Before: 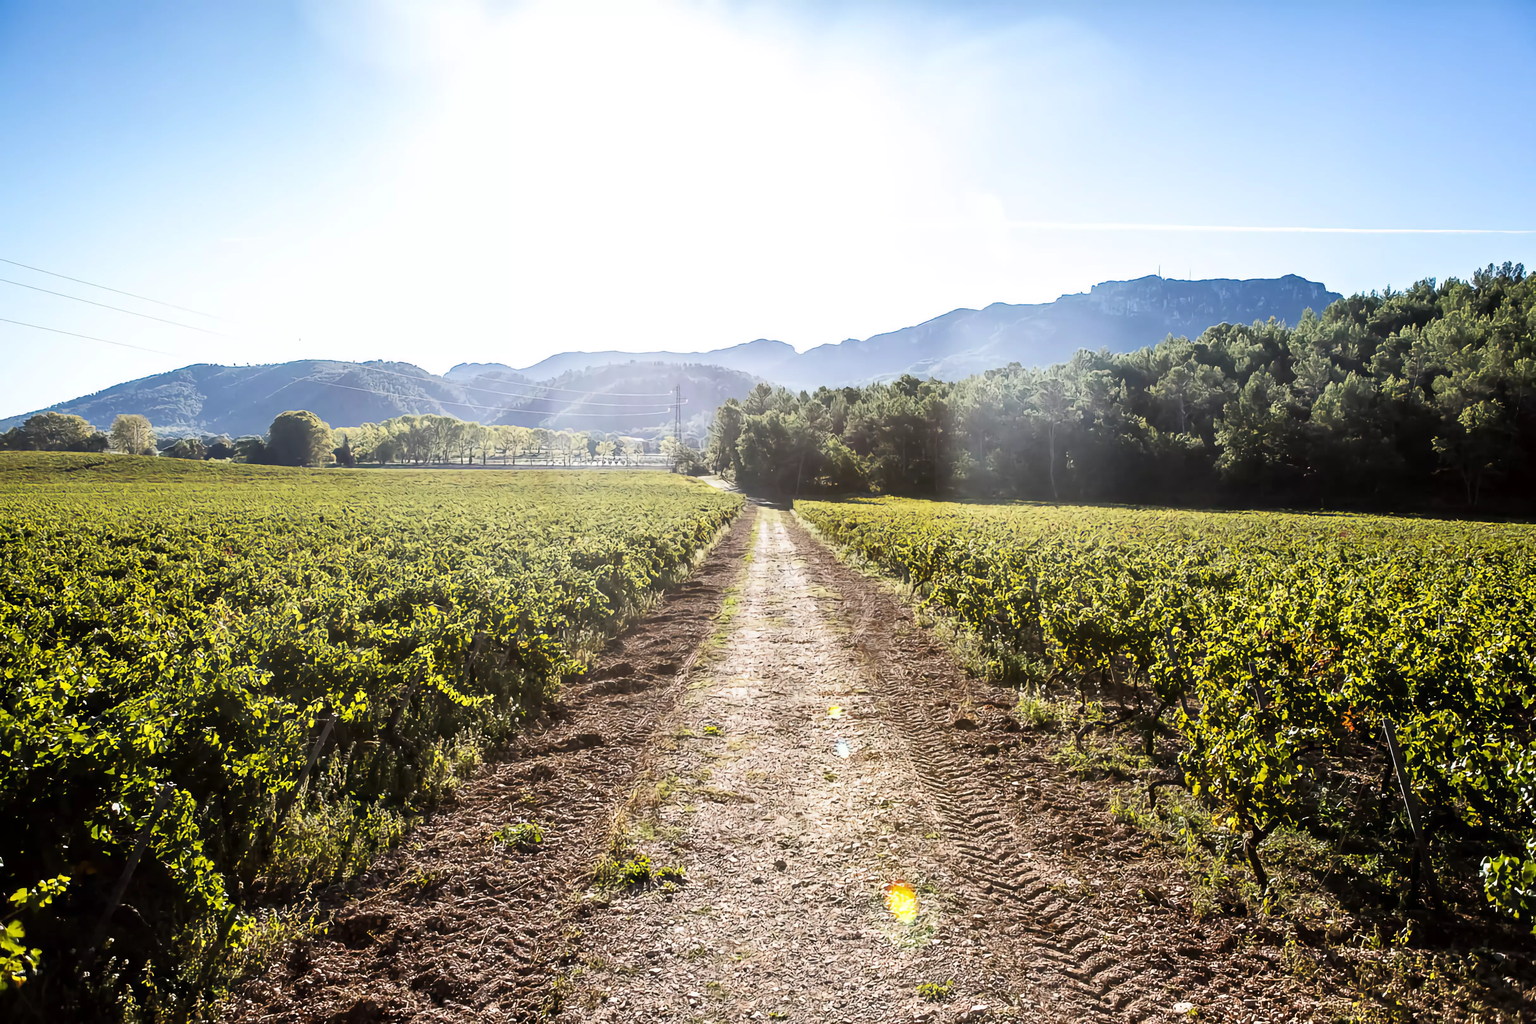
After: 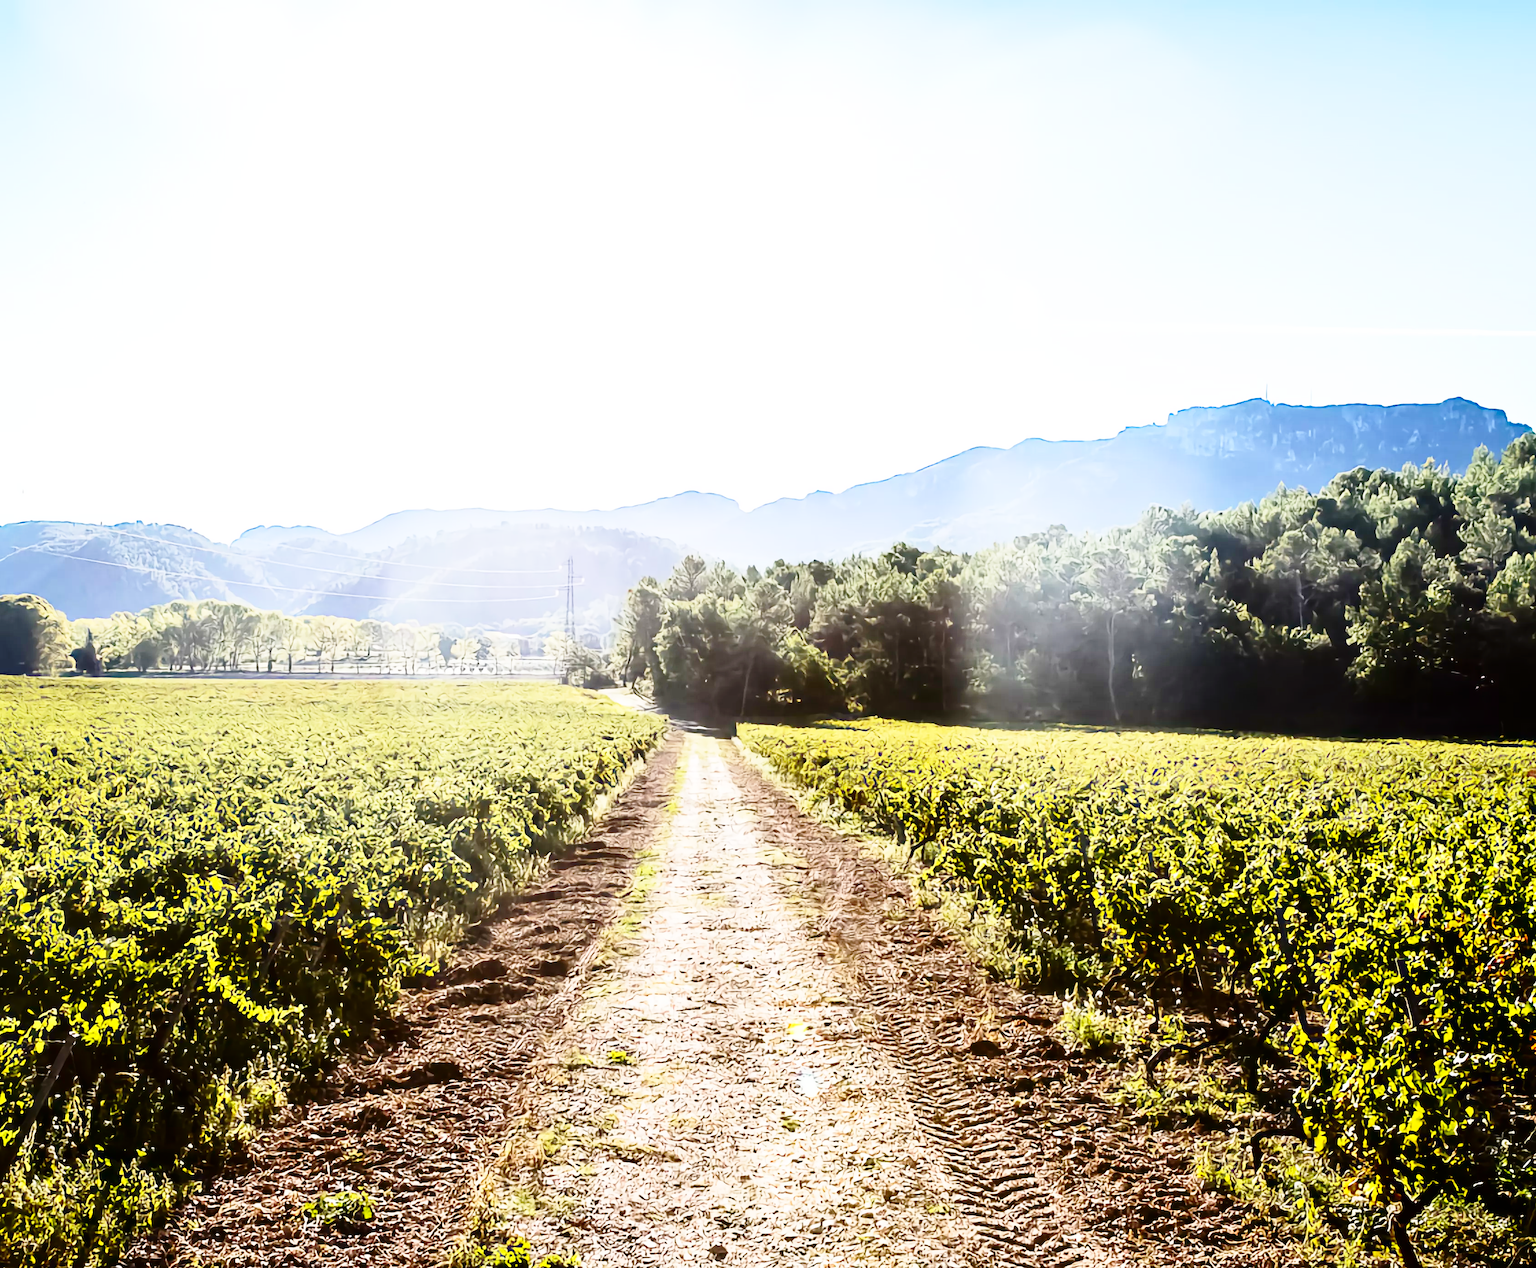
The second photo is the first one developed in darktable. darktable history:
base curve: curves: ch0 [(0, 0) (0.028, 0.03) (0.121, 0.232) (0.46, 0.748) (0.859, 0.968) (1, 1)], preserve colors none
crop: left 18.5%, right 12.374%, bottom 14.363%
contrast brightness saturation: contrast 0.185, brightness -0.105, saturation 0.207
